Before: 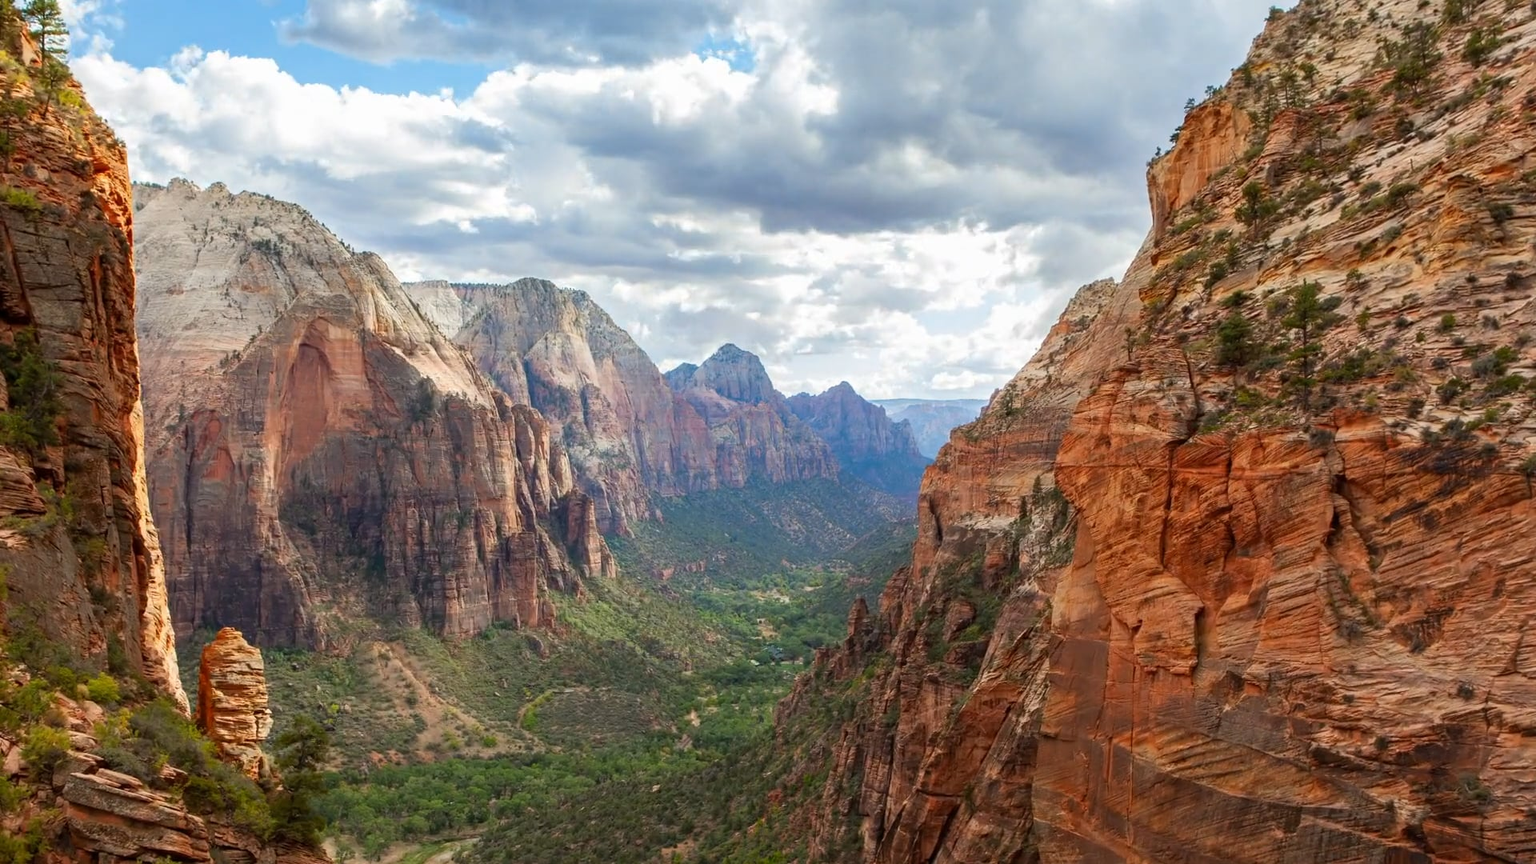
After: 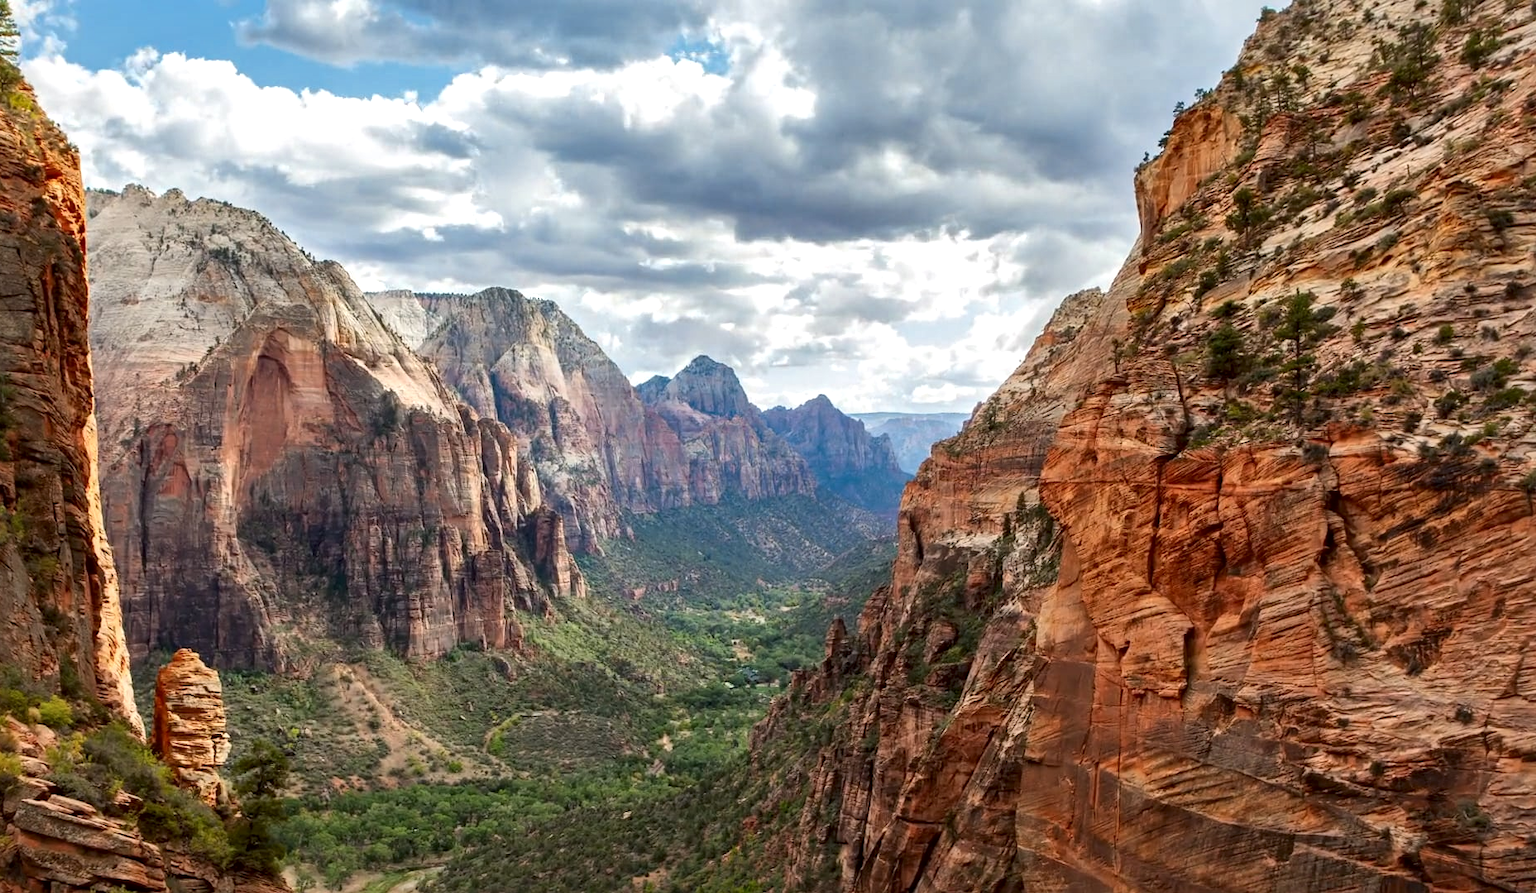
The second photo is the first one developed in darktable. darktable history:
local contrast: mode bilateral grid, contrast 25, coarseness 60, detail 151%, midtone range 0.2
crop and rotate: left 3.238%
color zones: curves: ch0 [(0, 0.5) (0.143, 0.5) (0.286, 0.5) (0.429, 0.5) (0.571, 0.5) (0.714, 0.476) (0.857, 0.5) (1, 0.5)]; ch2 [(0, 0.5) (0.143, 0.5) (0.286, 0.5) (0.429, 0.5) (0.571, 0.5) (0.714, 0.487) (0.857, 0.5) (1, 0.5)]
